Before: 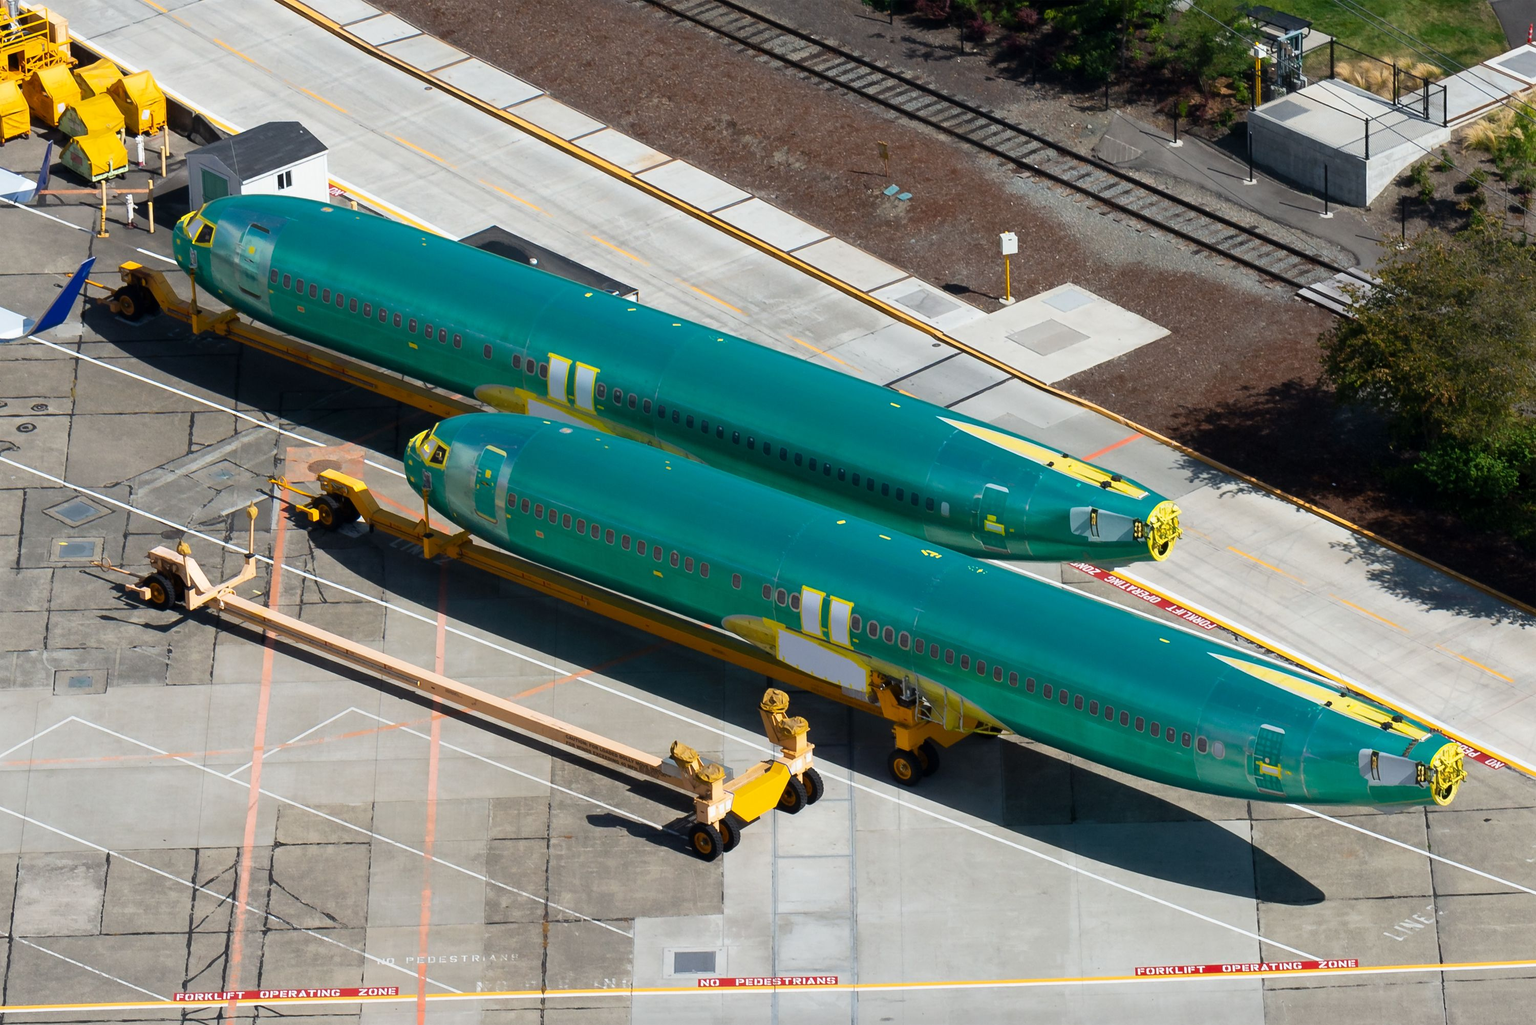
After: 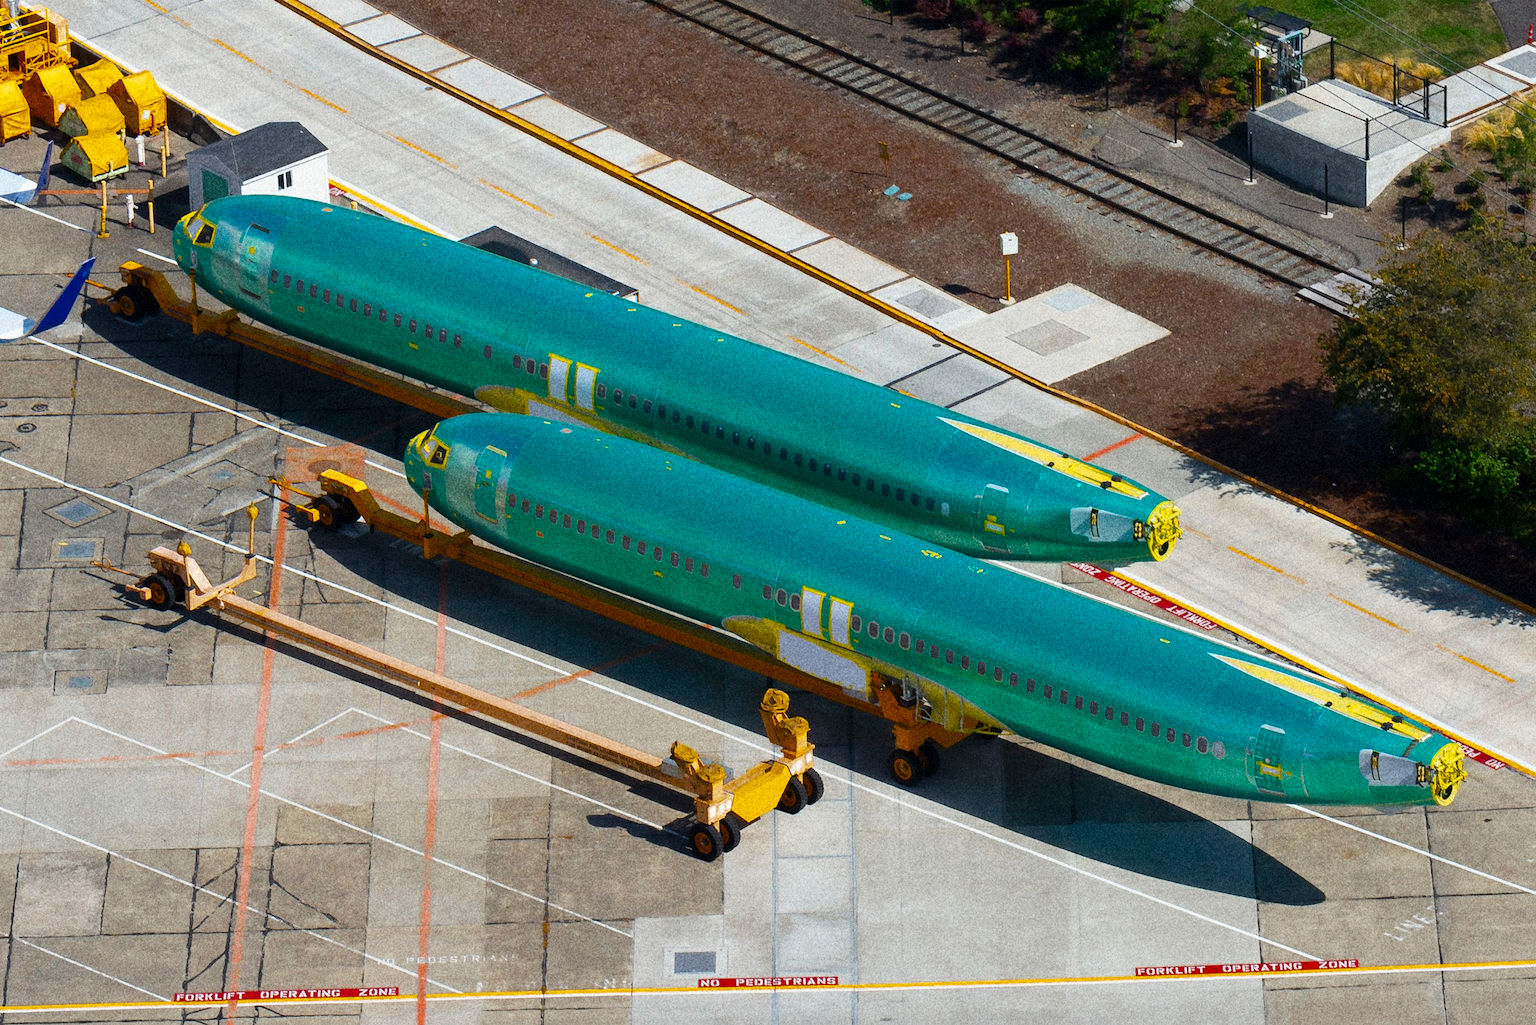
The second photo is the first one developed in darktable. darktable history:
color balance rgb: perceptual saturation grading › global saturation 20%, global vibrance 20%
color zones: curves: ch0 [(0.11, 0.396) (0.195, 0.36) (0.25, 0.5) (0.303, 0.412) (0.357, 0.544) (0.75, 0.5) (0.967, 0.328)]; ch1 [(0, 0.468) (0.112, 0.512) (0.202, 0.6) (0.25, 0.5) (0.307, 0.352) (0.357, 0.544) (0.75, 0.5) (0.963, 0.524)]
grain: coarseness 14.49 ISO, strength 48.04%, mid-tones bias 35%
